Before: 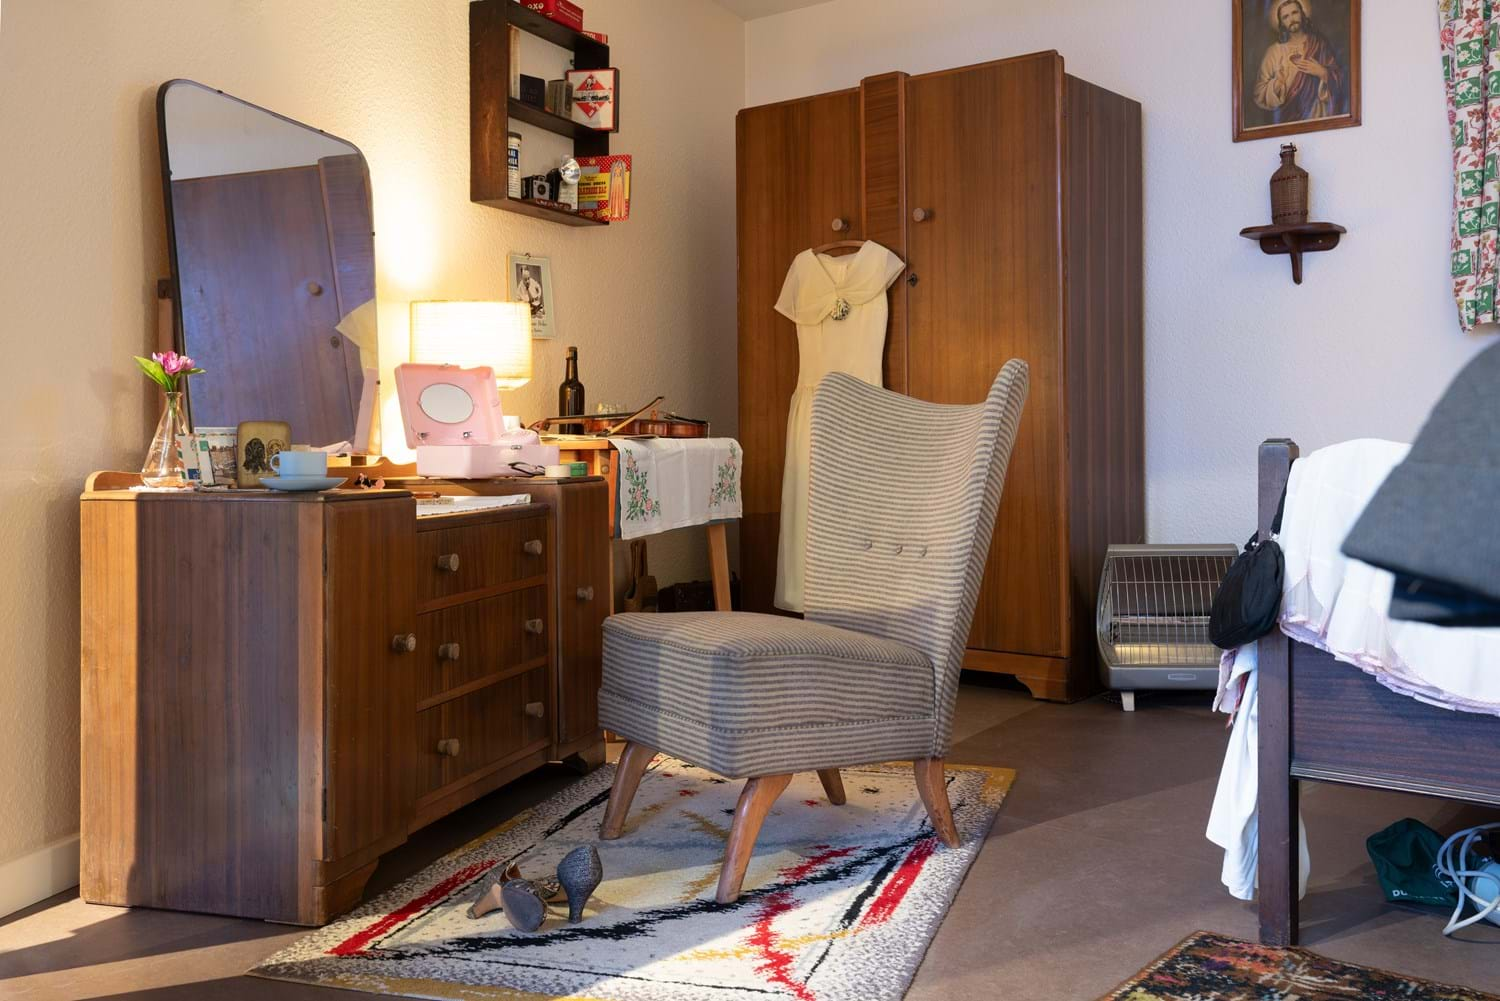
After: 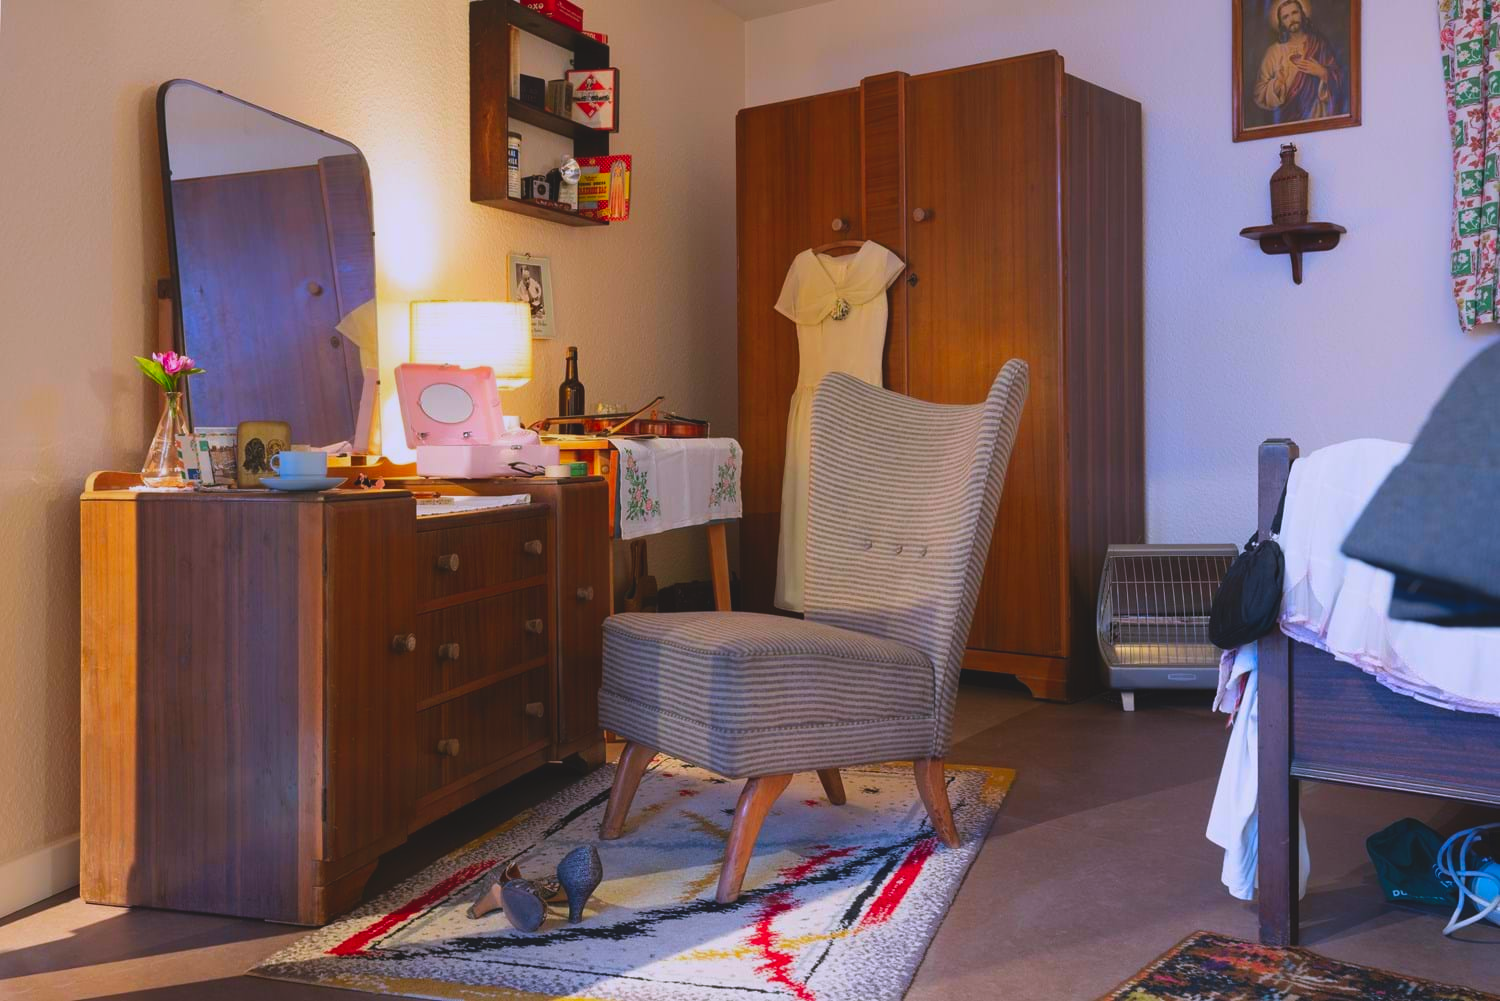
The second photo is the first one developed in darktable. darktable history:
contrast brightness saturation: saturation 0.5
white balance: red 1.004, blue 1.096
exposure: black level correction -0.015, exposure -0.5 EV, compensate highlight preservation false
